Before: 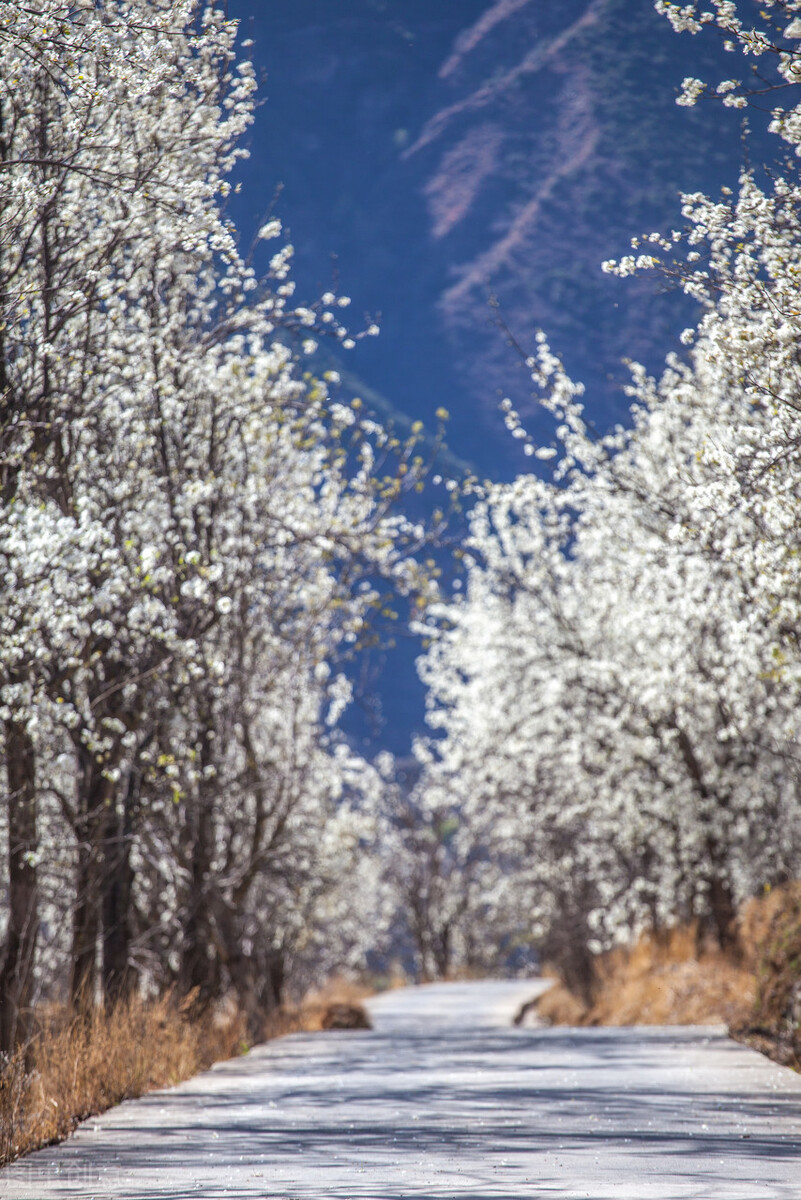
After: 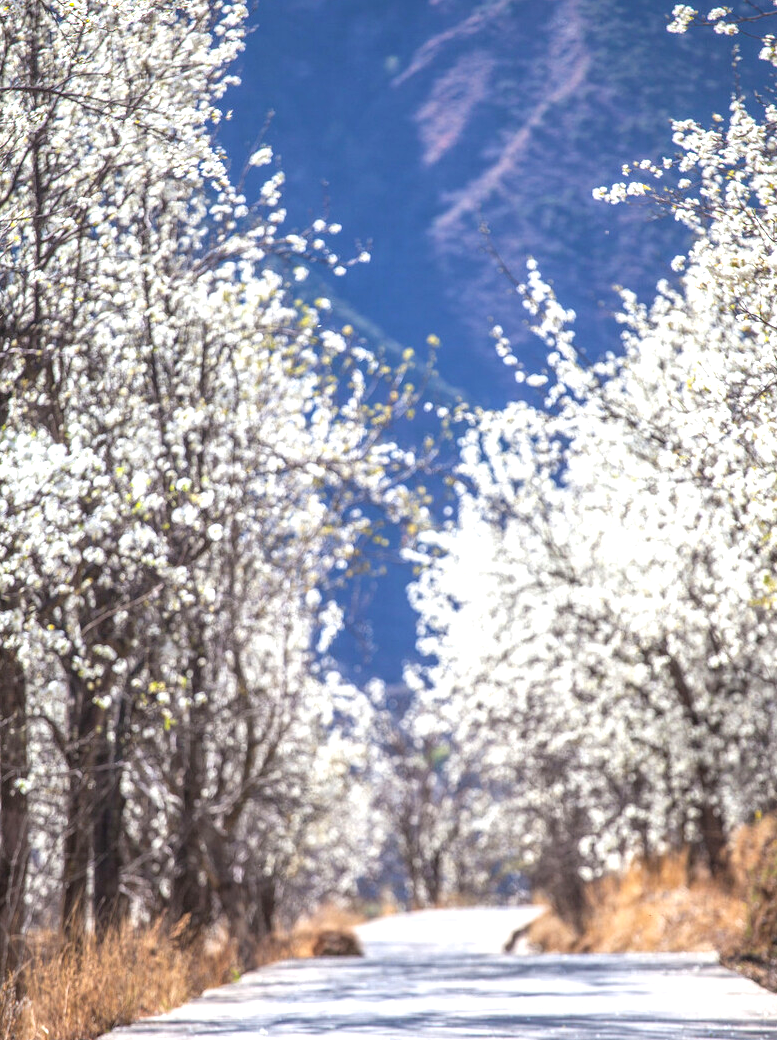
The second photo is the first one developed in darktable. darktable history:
crop: left 1.209%, top 6.14%, right 1.663%, bottom 7.149%
exposure: exposure 0.423 EV, compensate exposure bias true, compensate highlight preservation false
